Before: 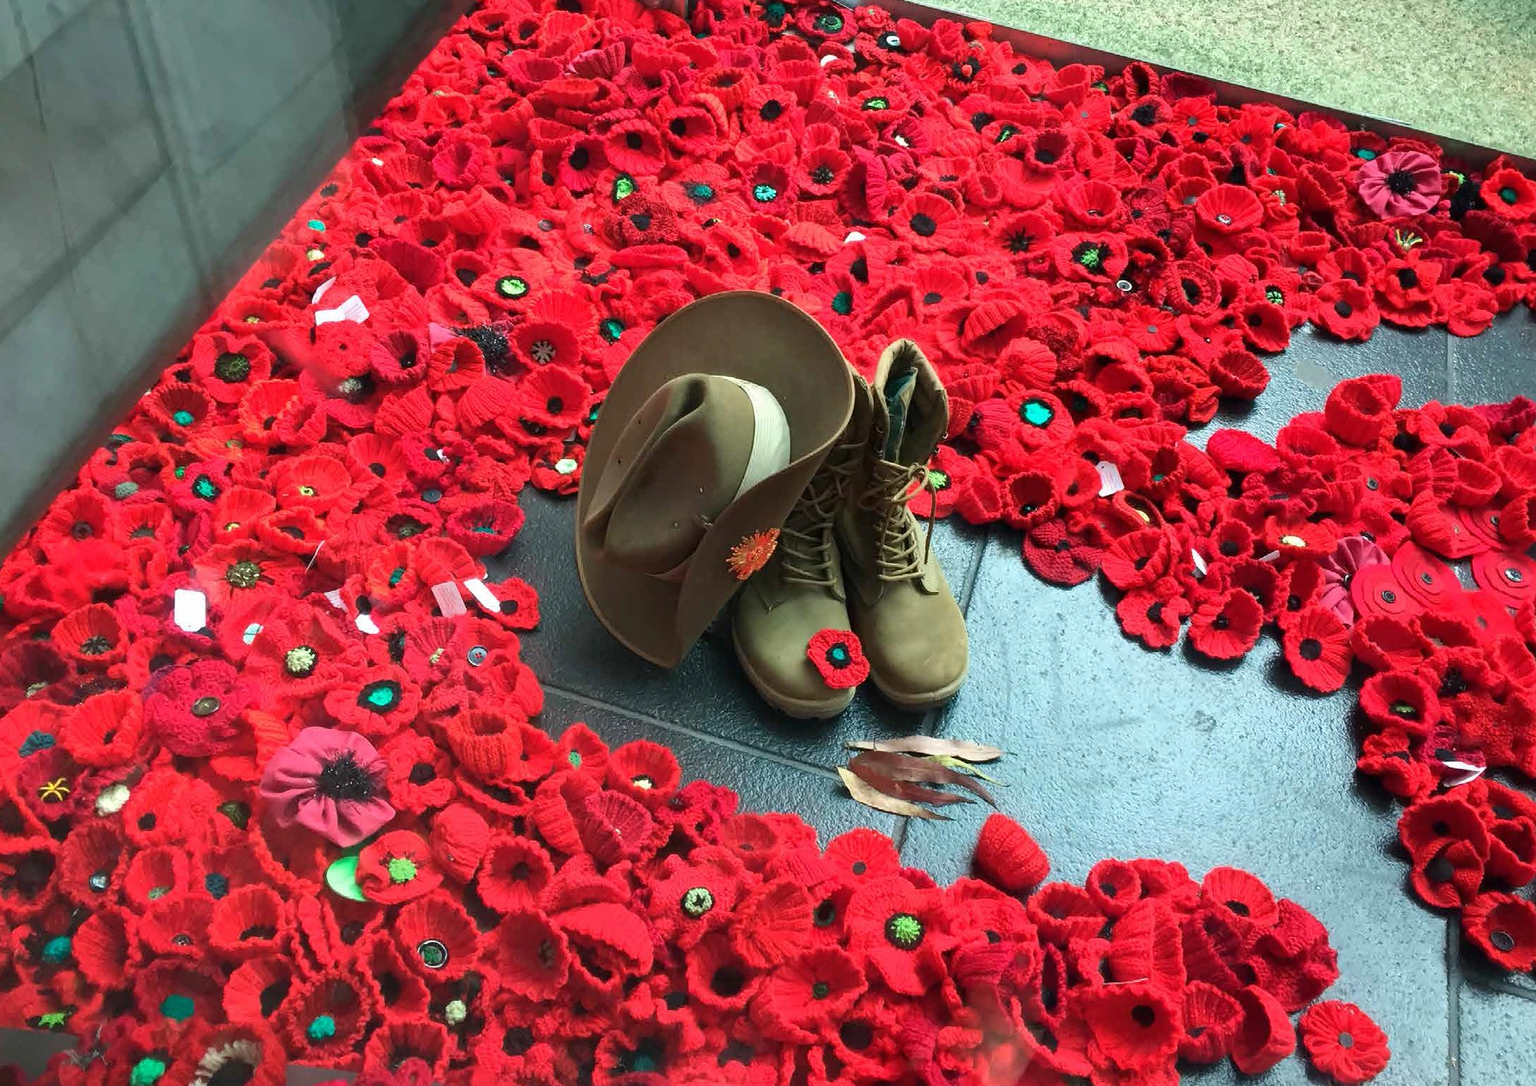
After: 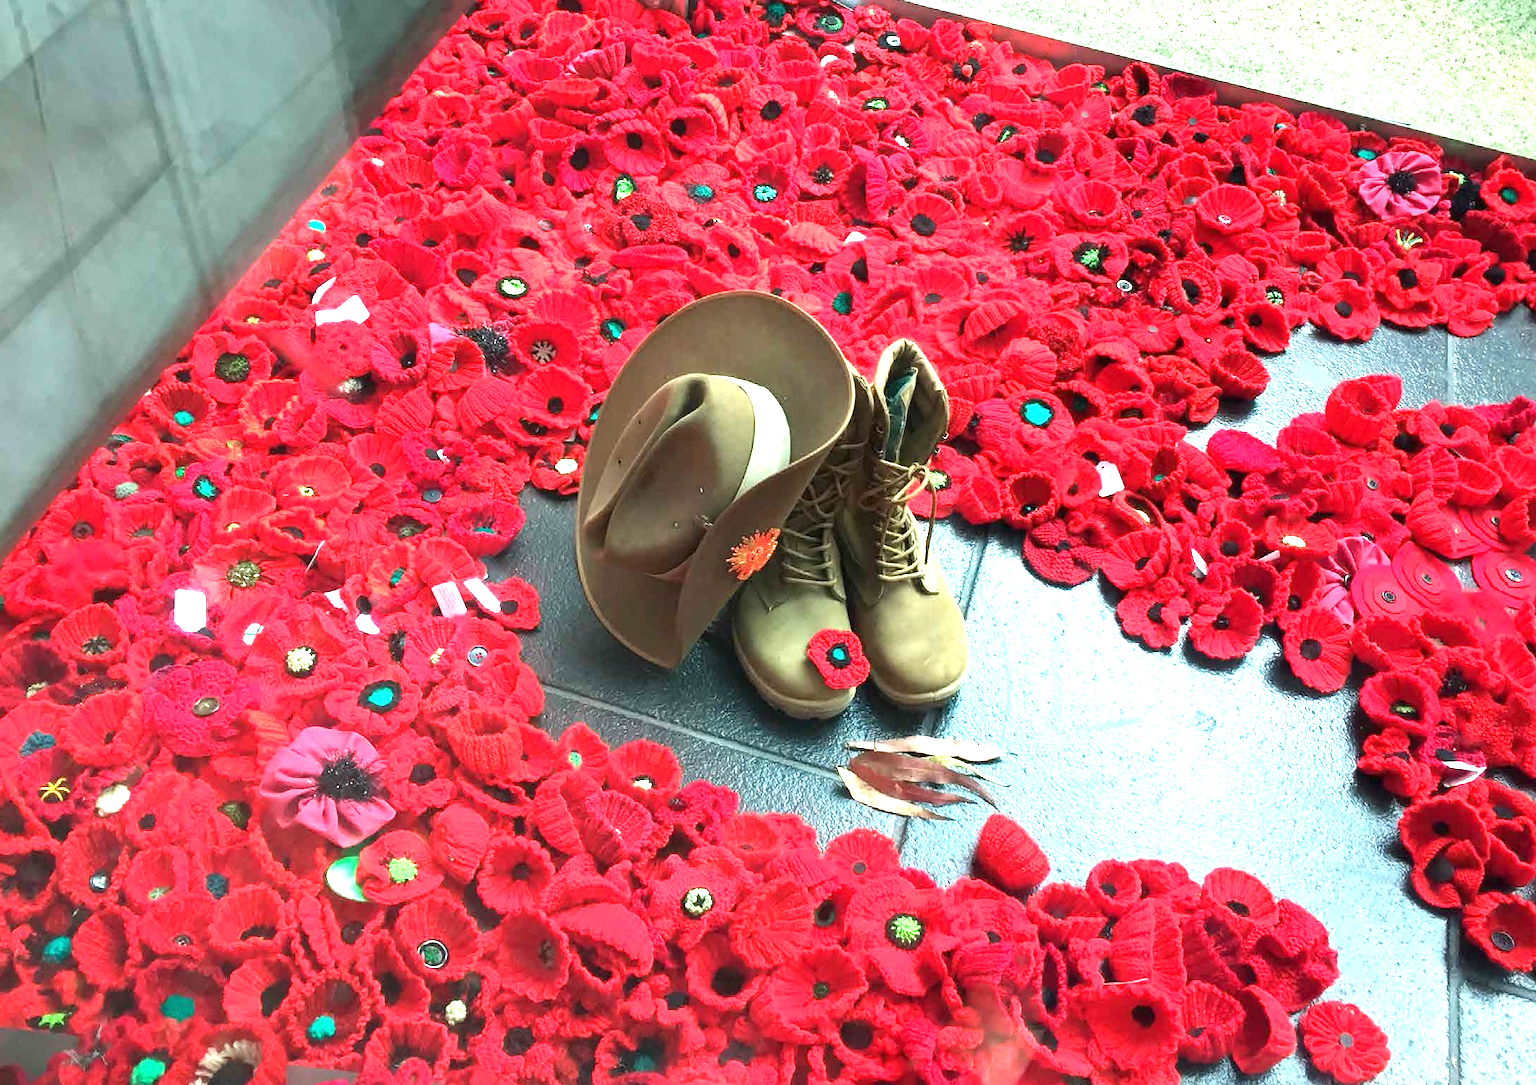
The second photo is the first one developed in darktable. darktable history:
exposure: exposure 1.24 EV, compensate highlight preservation false
